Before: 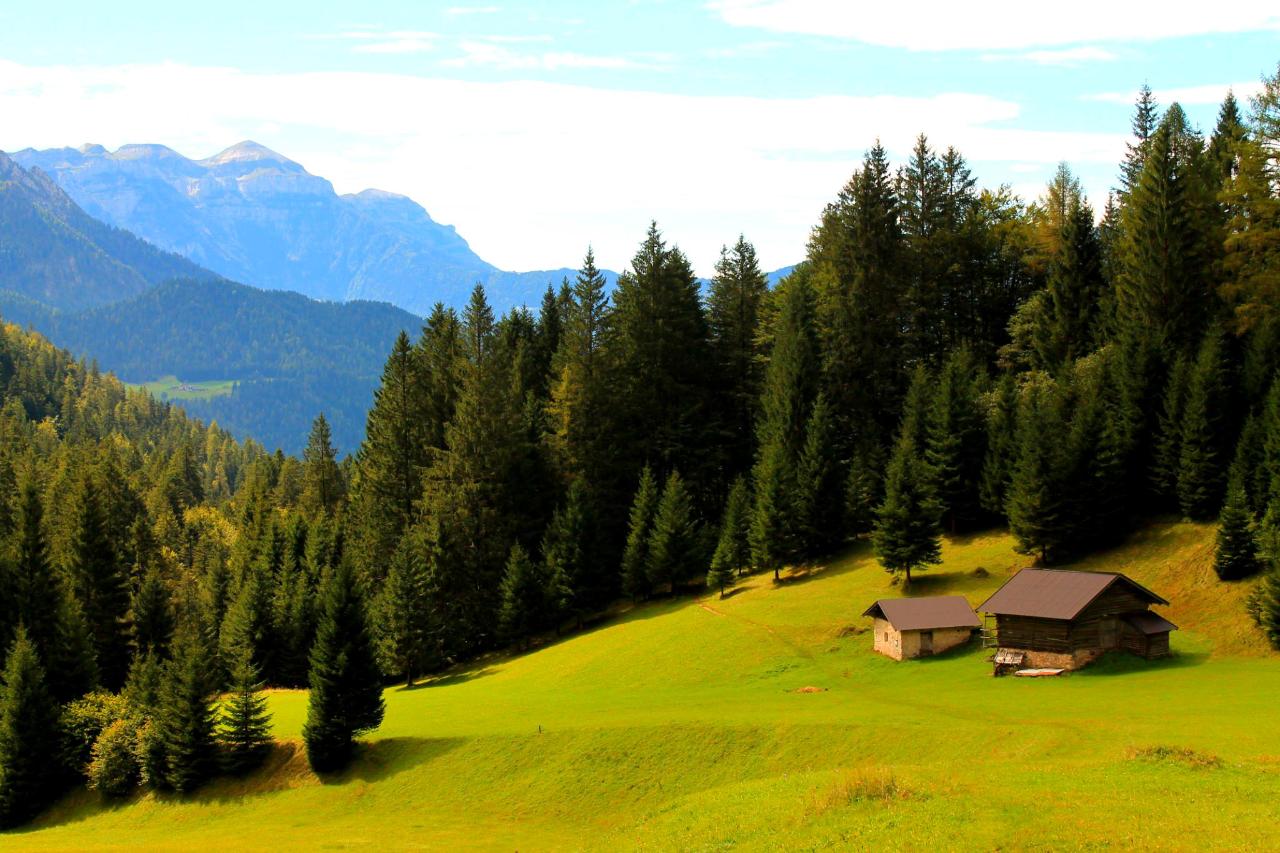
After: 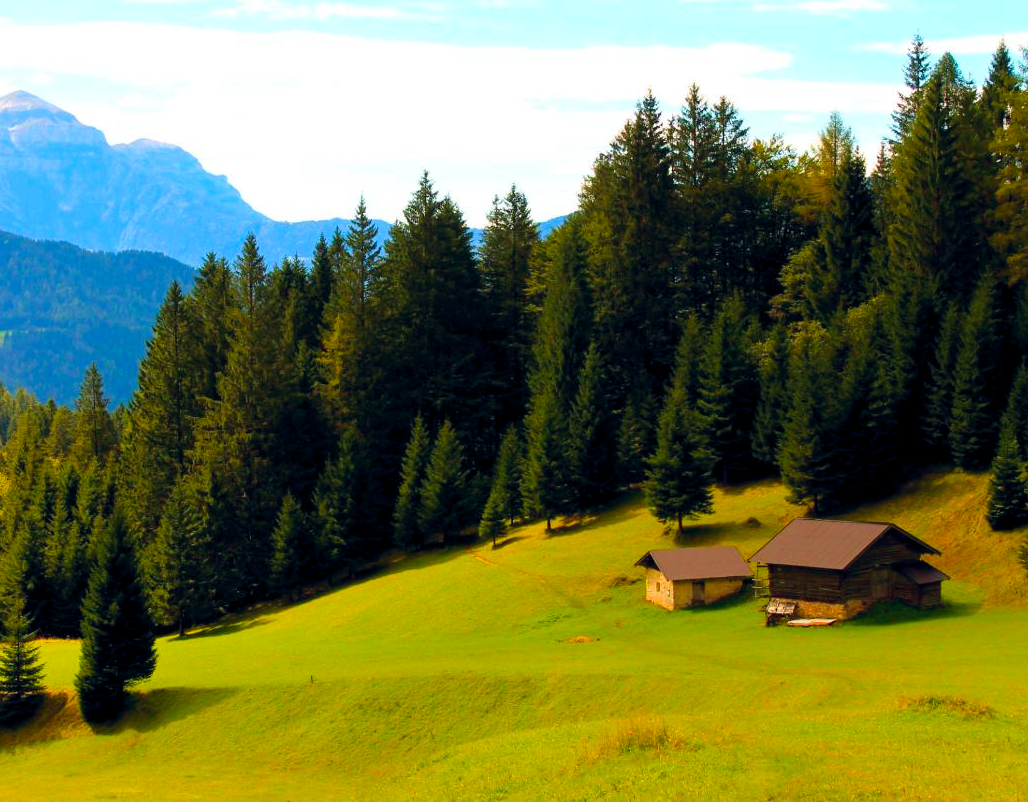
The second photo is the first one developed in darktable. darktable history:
velvia: on, module defaults
crop and rotate: left 17.877%, top 5.94%, right 1.758%
color balance rgb: global offset › chroma 0.068%, global offset › hue 253.95°, linear chroma grading › mid-tones 7.316%, perceptual saturation grading › global saturation 19.845%, global vibrance 20%
